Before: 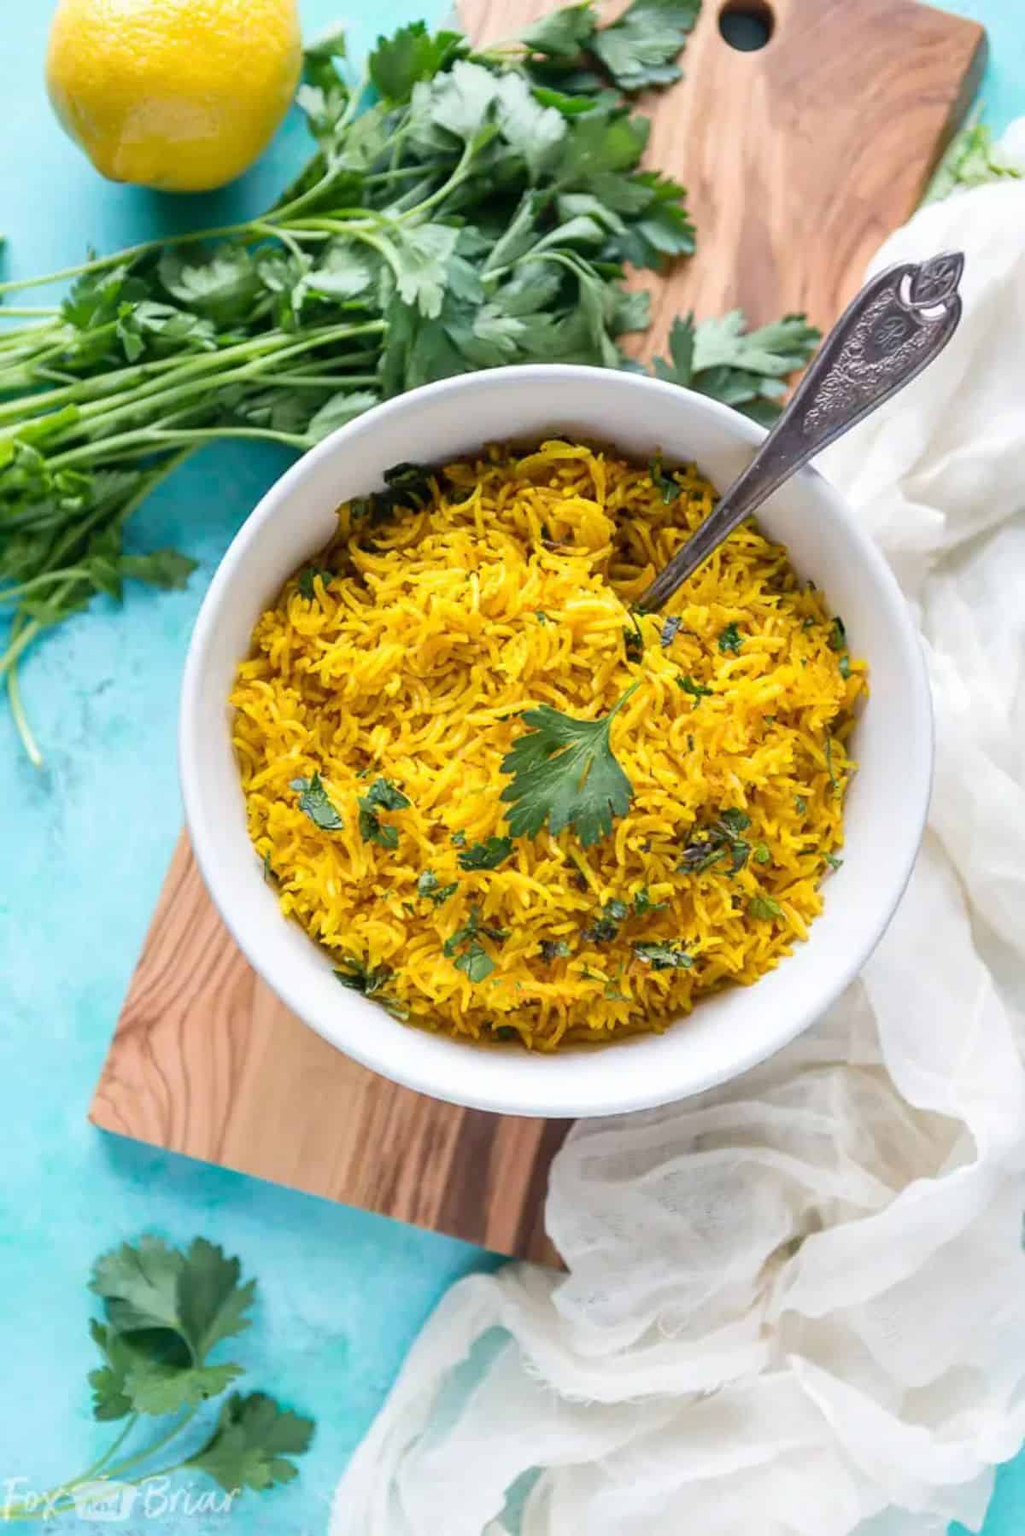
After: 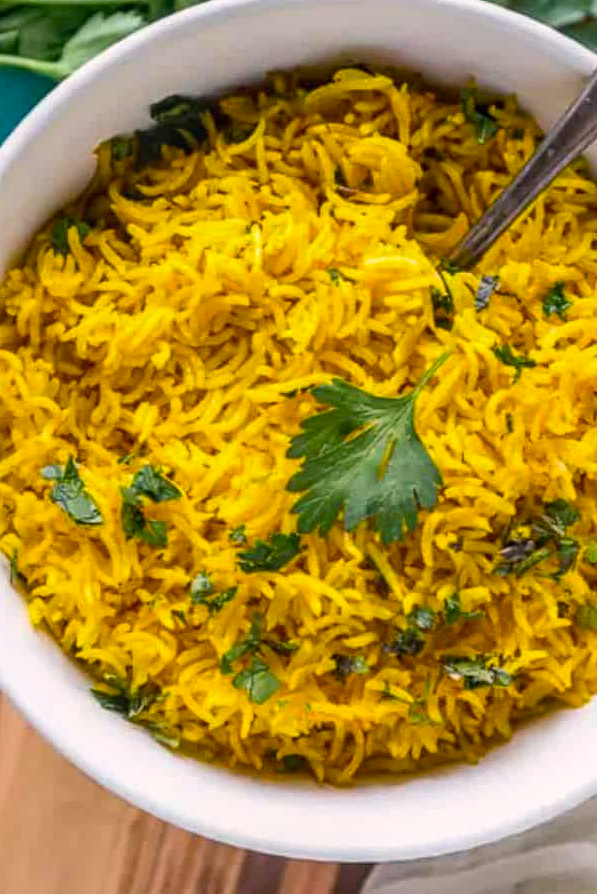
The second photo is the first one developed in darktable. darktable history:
contrast brightness saturation: contrast -0.077, brightness -0.035, saturation -0.107
local contrast: on, module defaults
crop: left 24.98%, top 24.88%, right 25.208%, bottom 25.42%
color balance rgb: highlights gain › chroma 0.985%, highlights gain › hue 25.73°, perceptual saturation grading › global saturation 25.444%, global vibrance 20%
